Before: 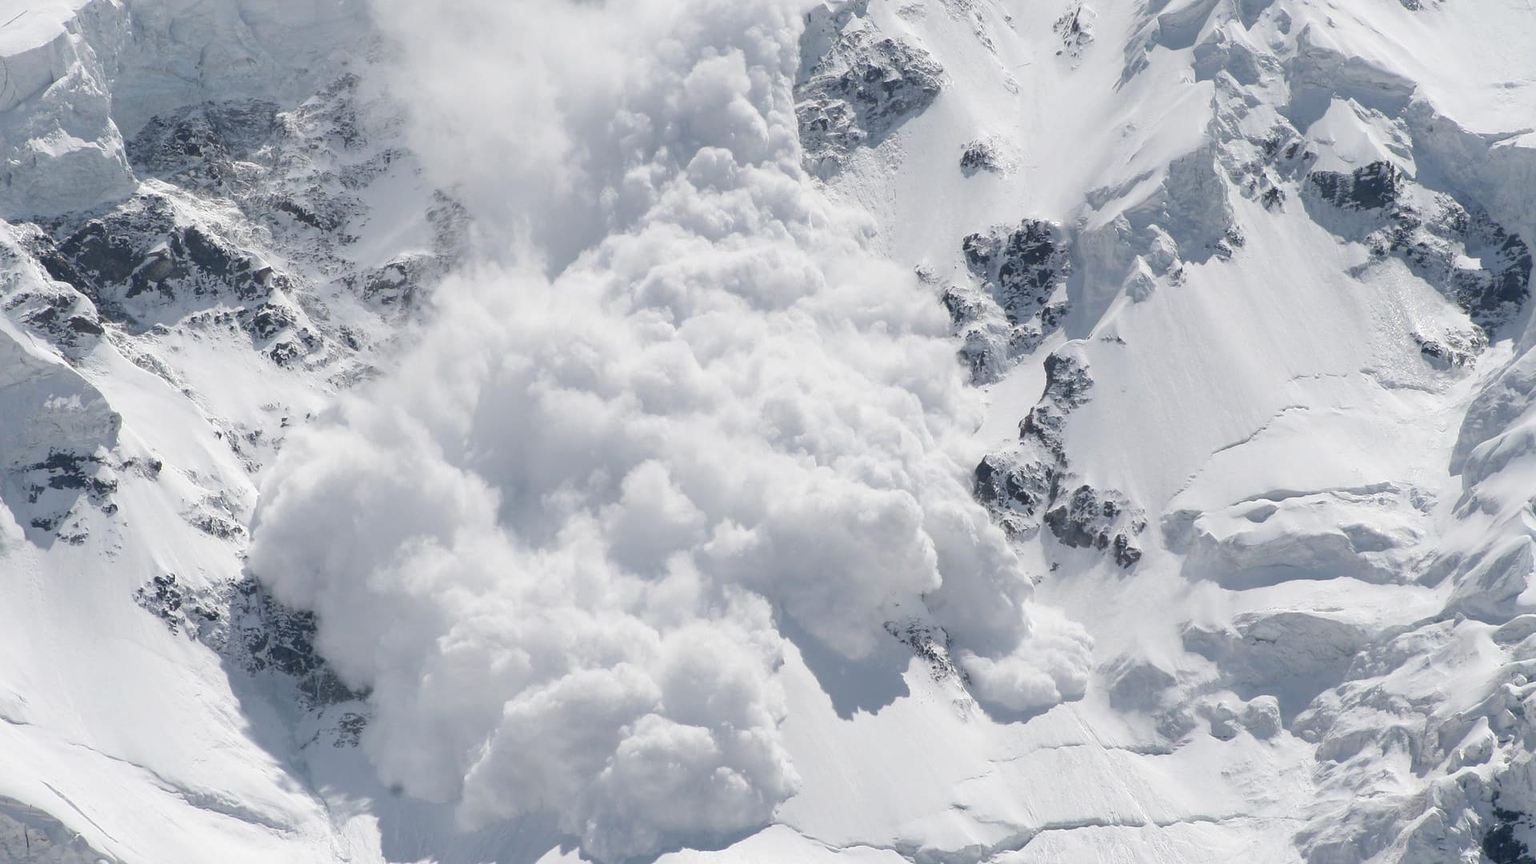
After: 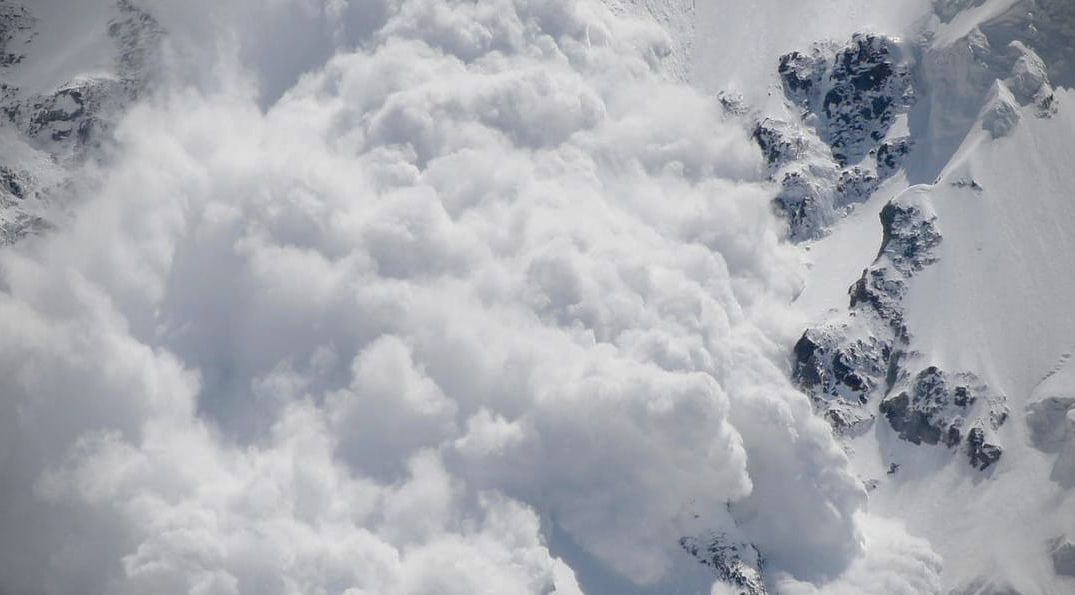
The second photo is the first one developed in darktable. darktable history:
vignetting: fall-off start 73.65%
filmic rgb: black relative exposure -8.7 EV, white relative exposure 2.72 EV, target black luminance 0%, hardness 6.25, latitude 77.21%, contrast 1.328, shadows ↔ highlights balance -0.343%, add noise in highlights 0.001, preserve chrominance no, color science v3 (2019), use custom middle-gray values true, contrast in highlights soft
crop and rotate: left 22.178%, top 22.287%, right 21.803%, bottom 22.613%
tone equalizer: -8 EV 0.256 EV, -7 EV 0.448 EV, -6 EV 0.45 EV, -5 EV 0.24 EV, -3 EV -0.274 EV, -2 EV -0.426 EV, -1 EV -0.44 EV, +0 EV -0.232 EV, edges refinement/feathering 500, mask exposure compensation -1.57 EV, preserve details no
